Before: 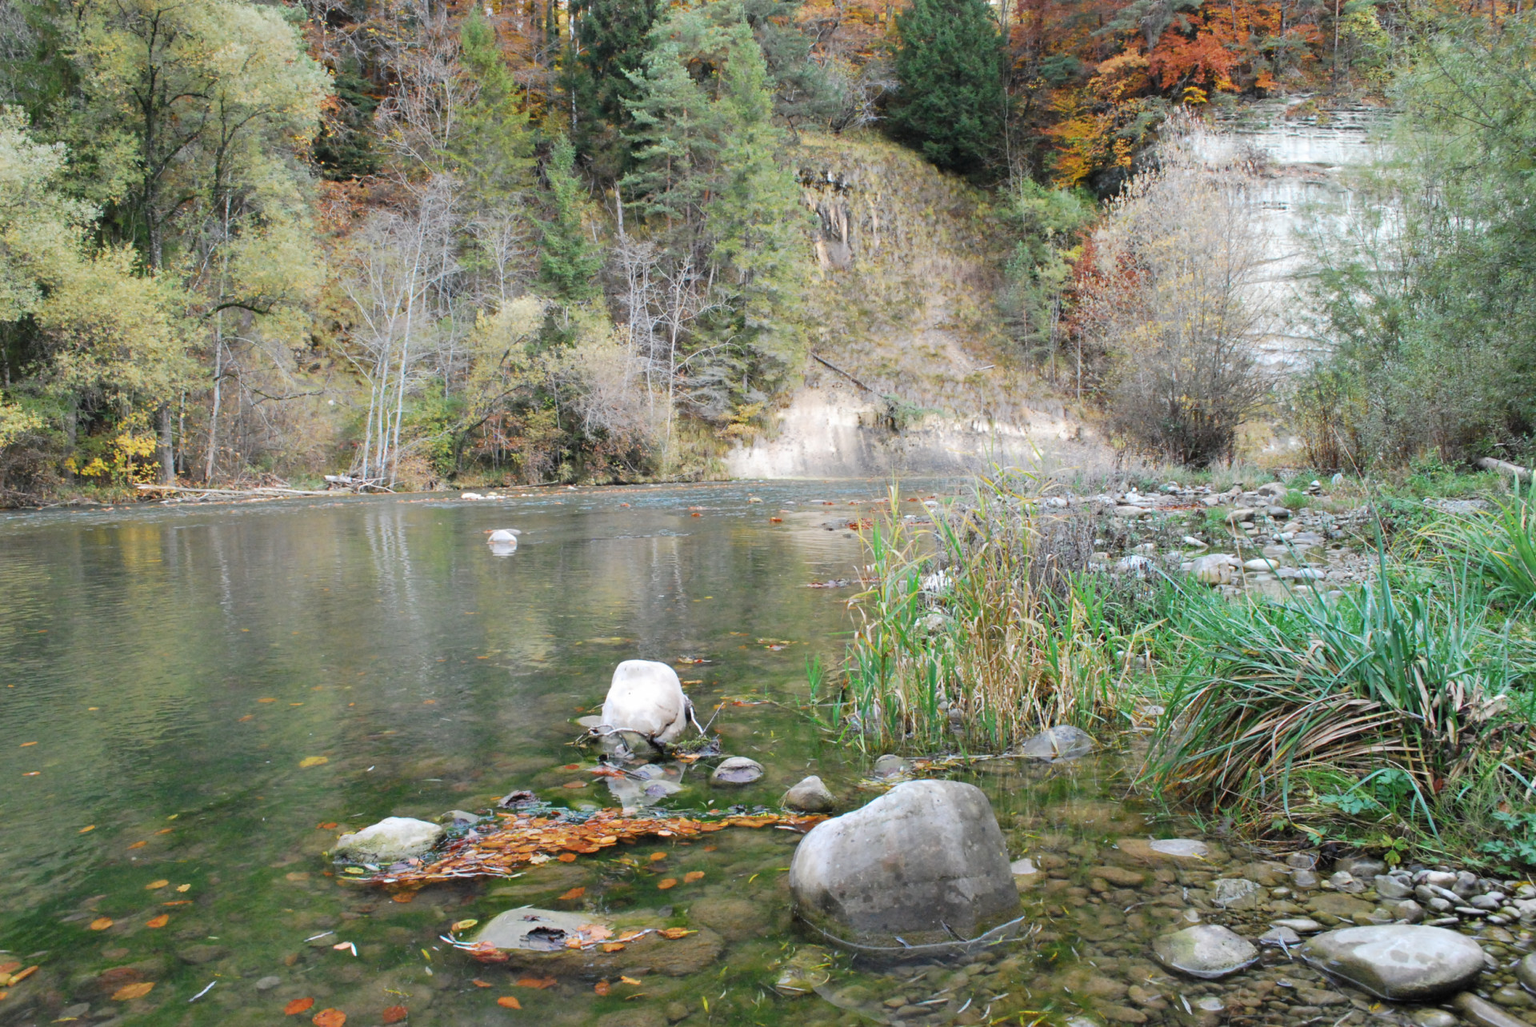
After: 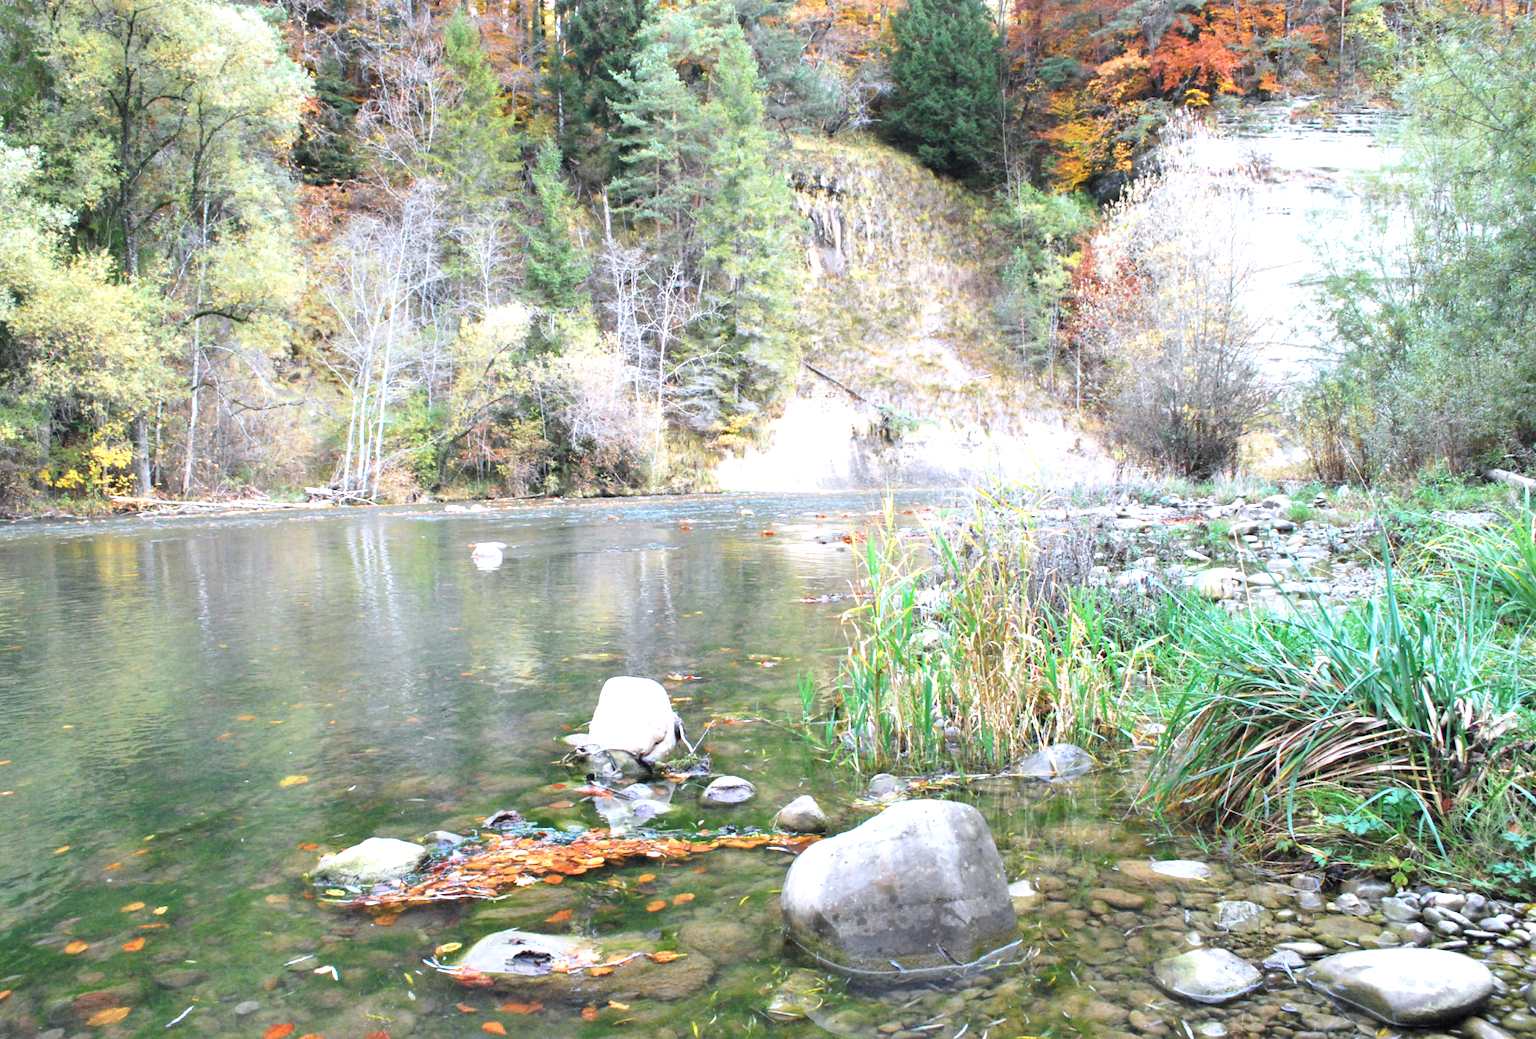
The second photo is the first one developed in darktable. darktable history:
color calibration: illuminant as shot in camera, x 0.358, y 0.373, temperature 4628.91 K
exposure: black level correction 0.001, exposure 0.955 EV, compensate exposure bias true, compensate highlight preservation false
crop and rotate: left 1.774%, right 0.633%, bottom 1.28%
